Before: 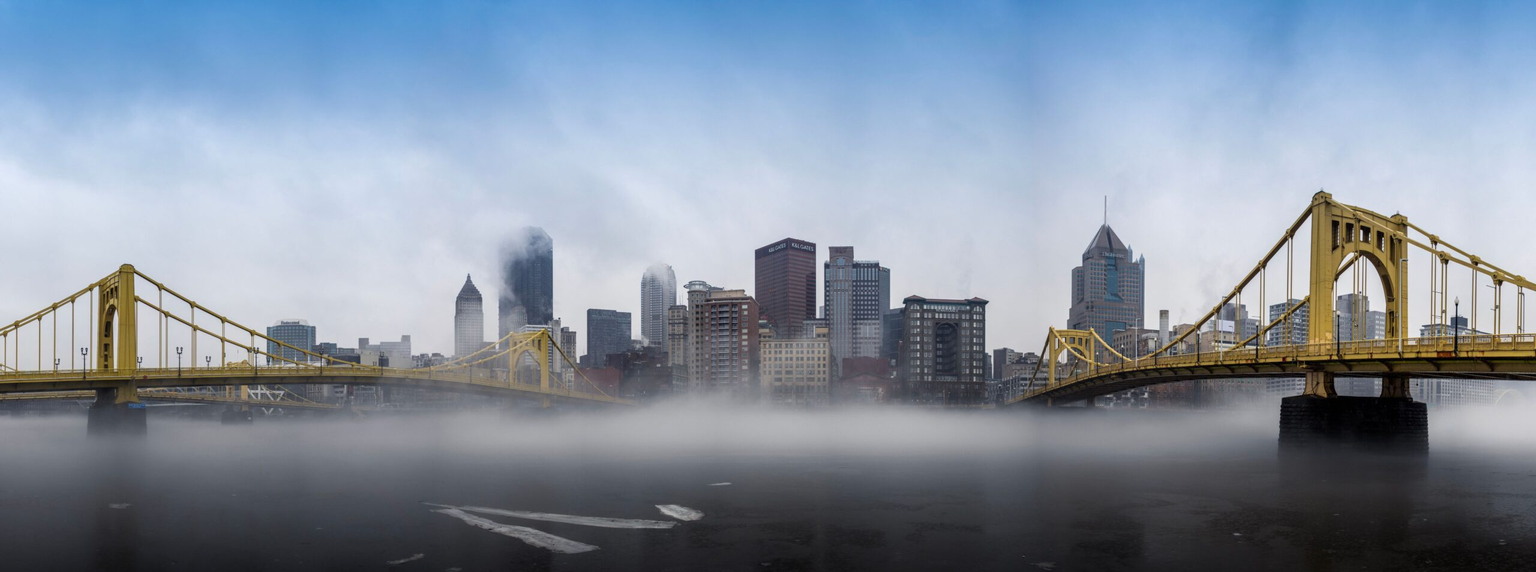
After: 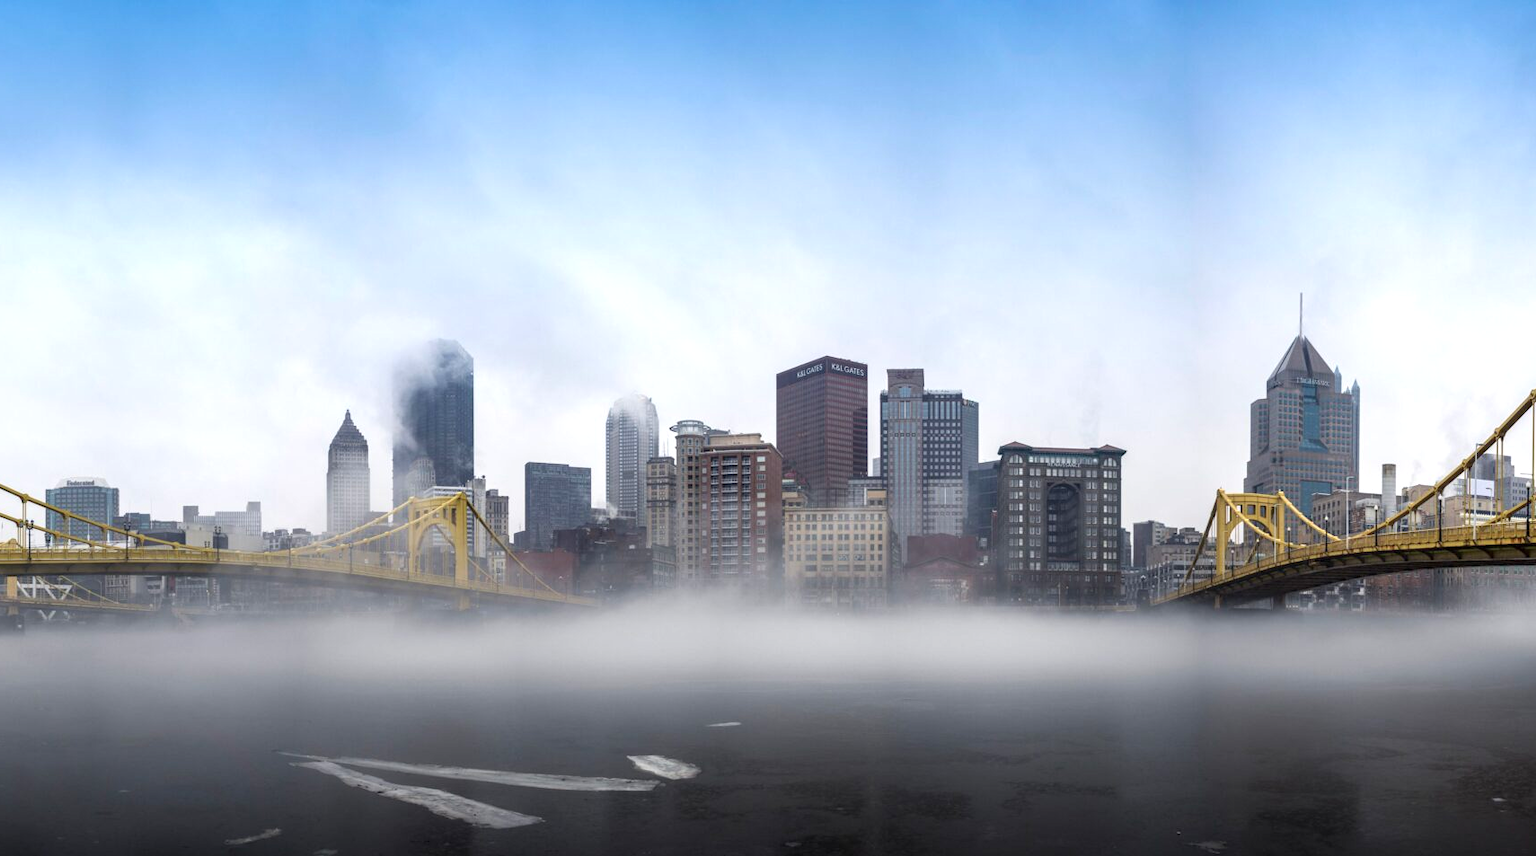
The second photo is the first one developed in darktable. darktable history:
crop: left 15.403%, right 17.775%
exposure: black level correction 0.001, exposure 0.499 EV, compensate highlight preservation false
